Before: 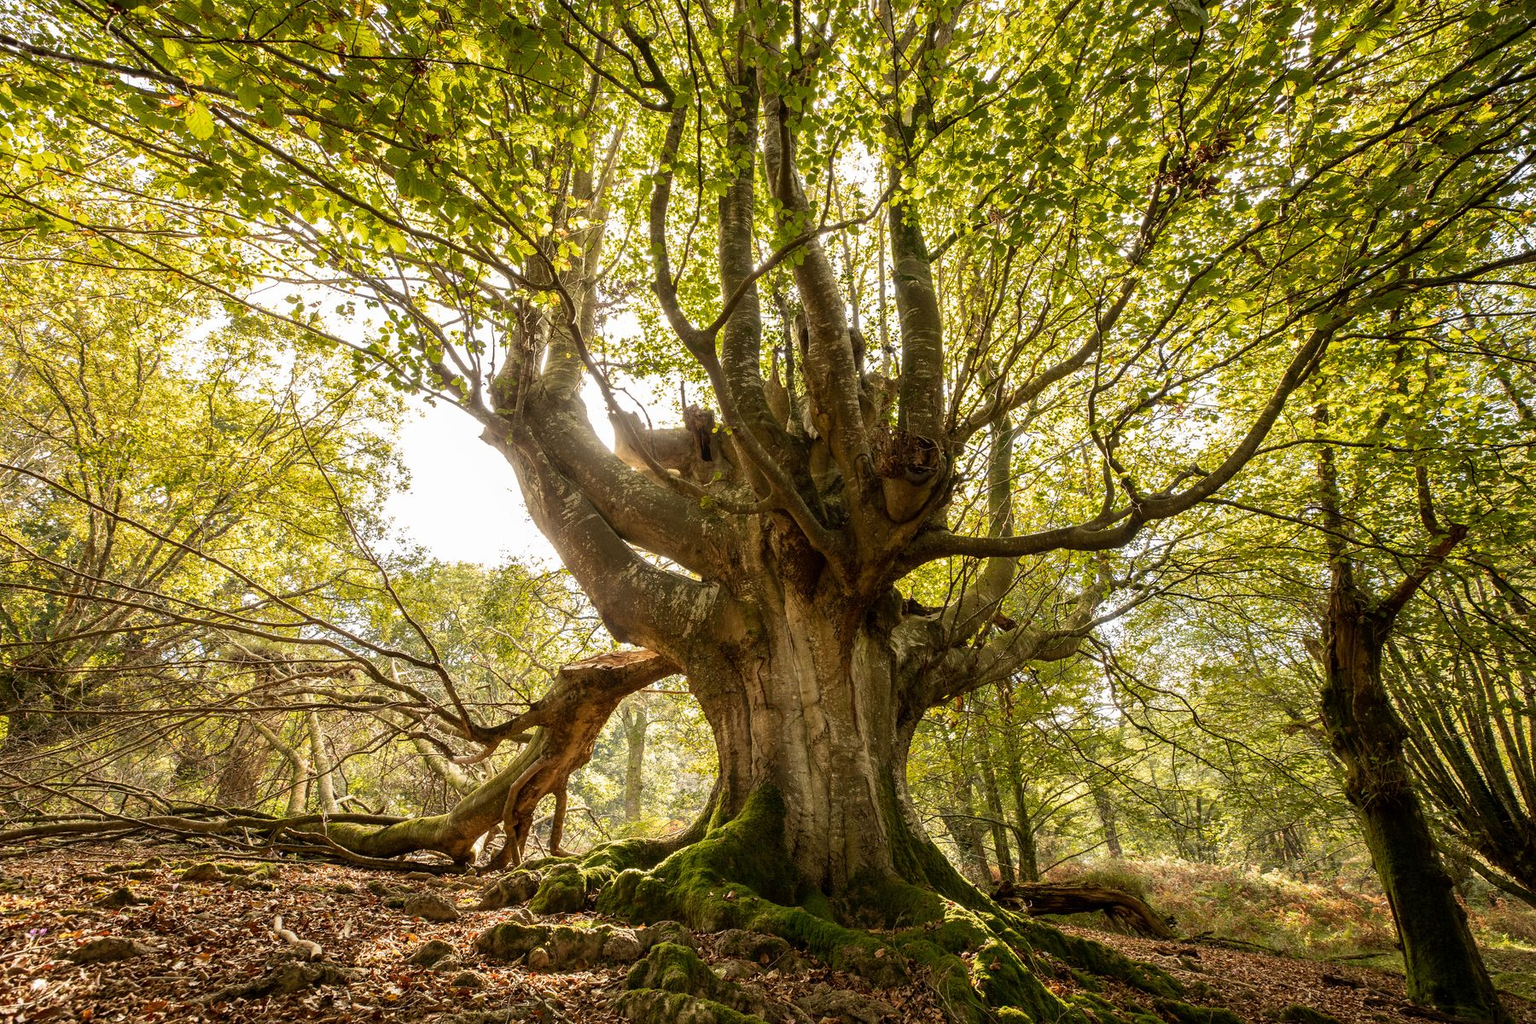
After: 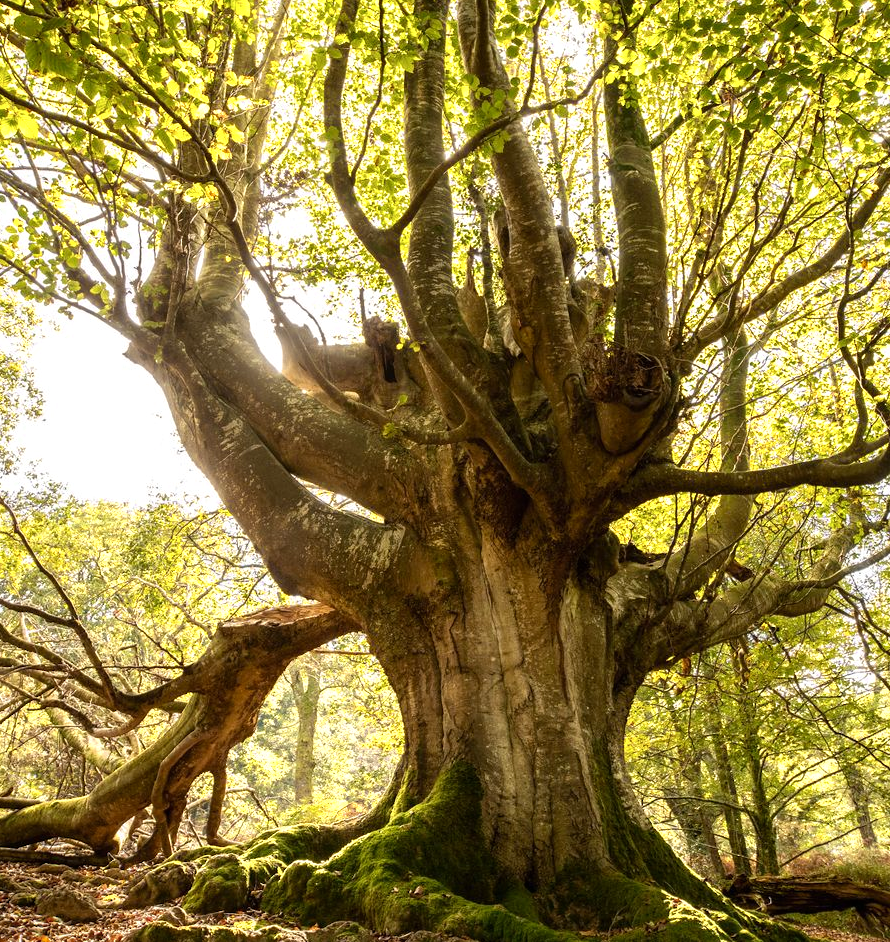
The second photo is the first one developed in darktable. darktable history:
color zones: curves: ch0 [(0, 0.485) (0.178, 0.476) (0.261, 0.623) (0.411, 0.403) (0.708, 0.603) (0.934, 0.412)]; ch1 [(0.003, 0.485) (0.149, 0.496) (0.229, 0.584) (0.326, 0.551) (0.484, 0.262) (0.757, 0.643)]
crop and rotate: angle 0.02°, left 24.353%, top 13.219%, right 26.156%, bottom 8.224%
exposure: black level correction 0, exposure 1.379 EV, compensate exposure bias true, compensate highlight preservation false
